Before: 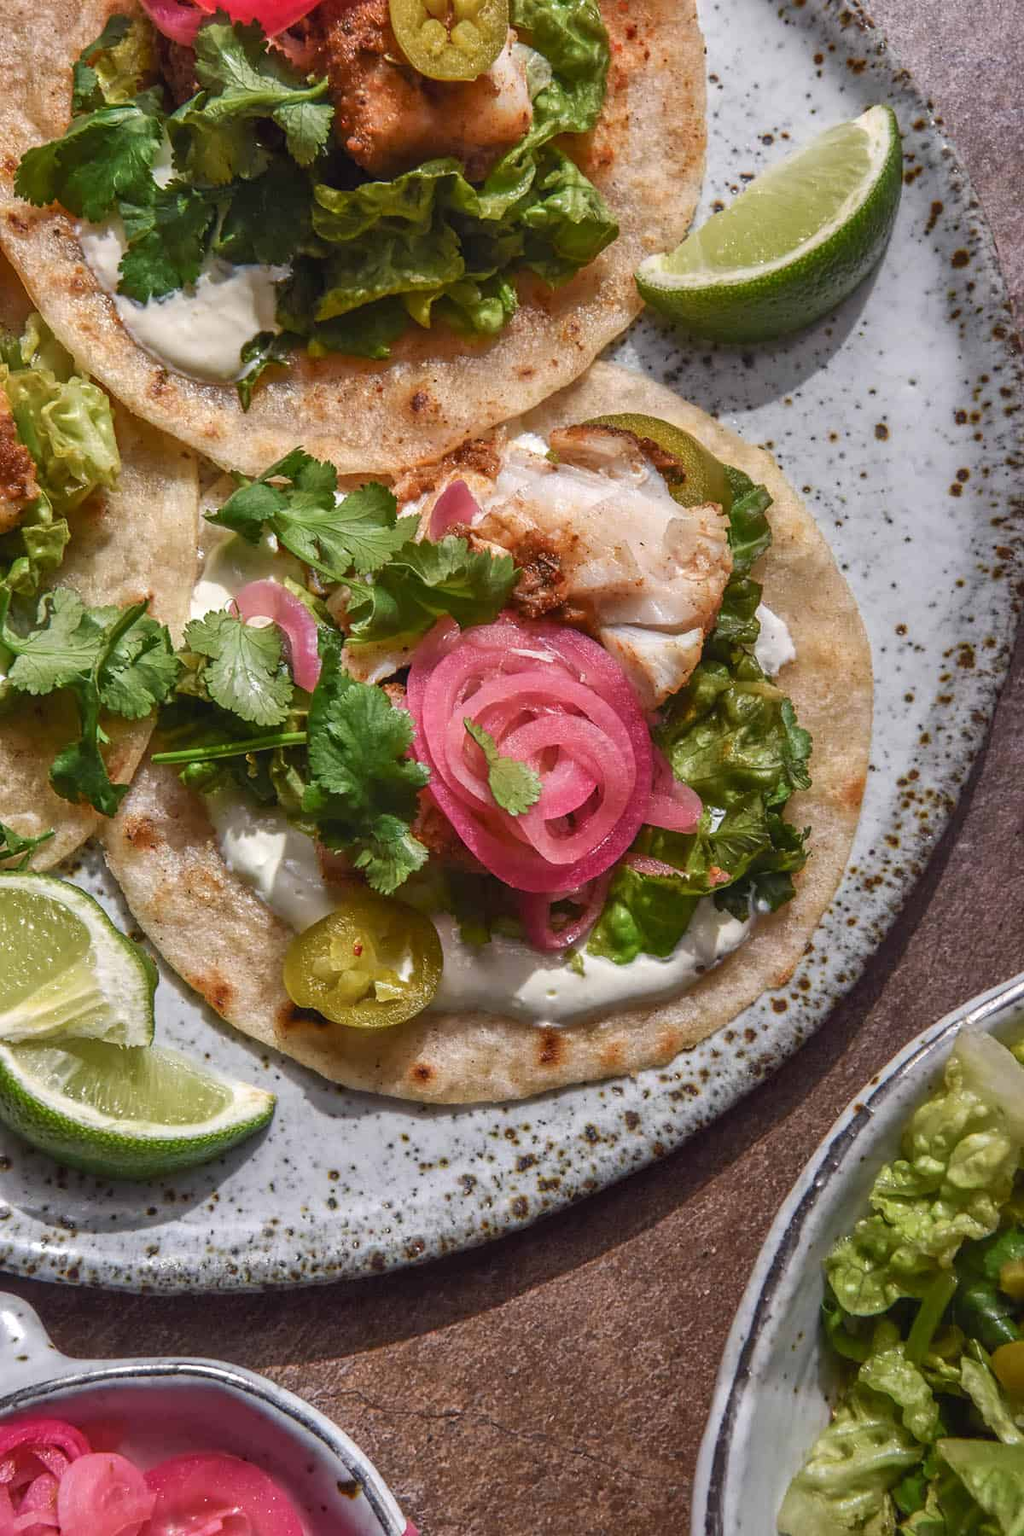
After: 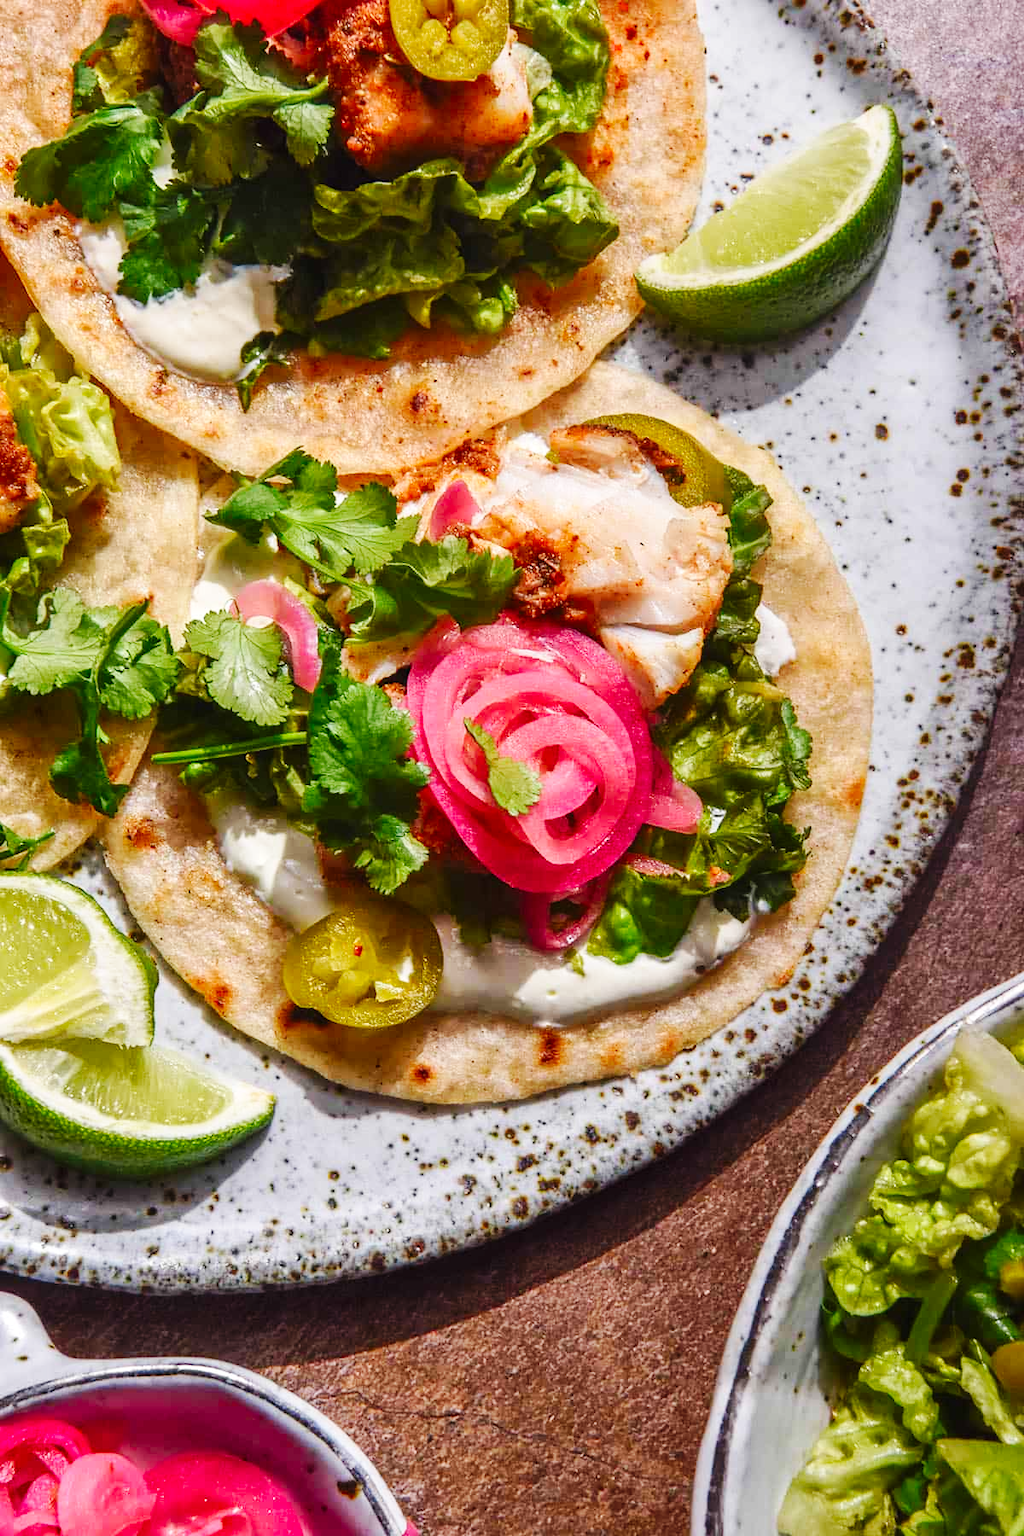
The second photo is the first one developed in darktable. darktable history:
color zones: curves: ch1 [(0.25, 0.61) (0.75, 0.248)]
base curve: curves: ch0 [(0, 0) (0.032, 0.025) (0.121, 0.166) (0.206, 0.329) (0.605, 0.79) (1, 1)], preserve colors none
shadows and highlights: radius 91.06, shadows -15.91, white point adjustment 0.286, highlights 31.84, compress 48.63%, soften with gaussian
